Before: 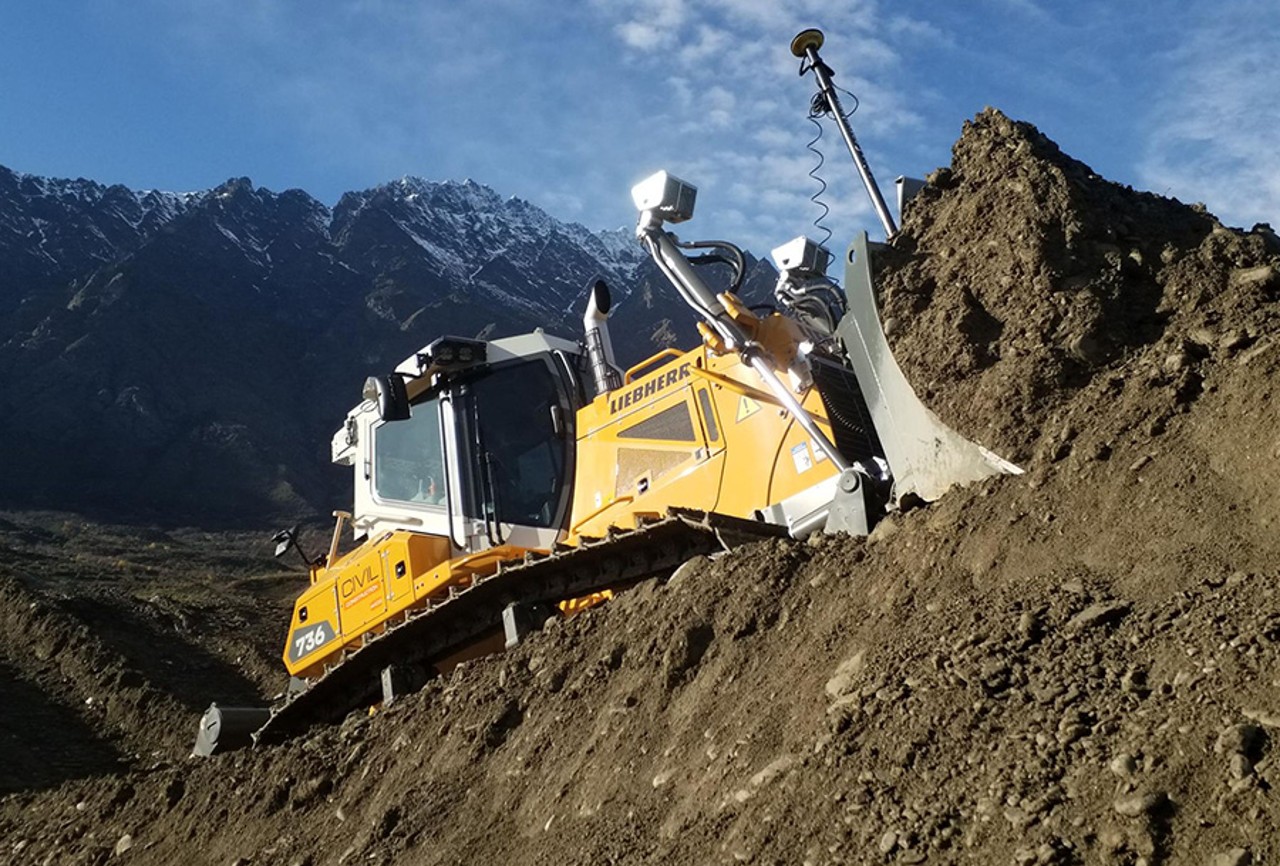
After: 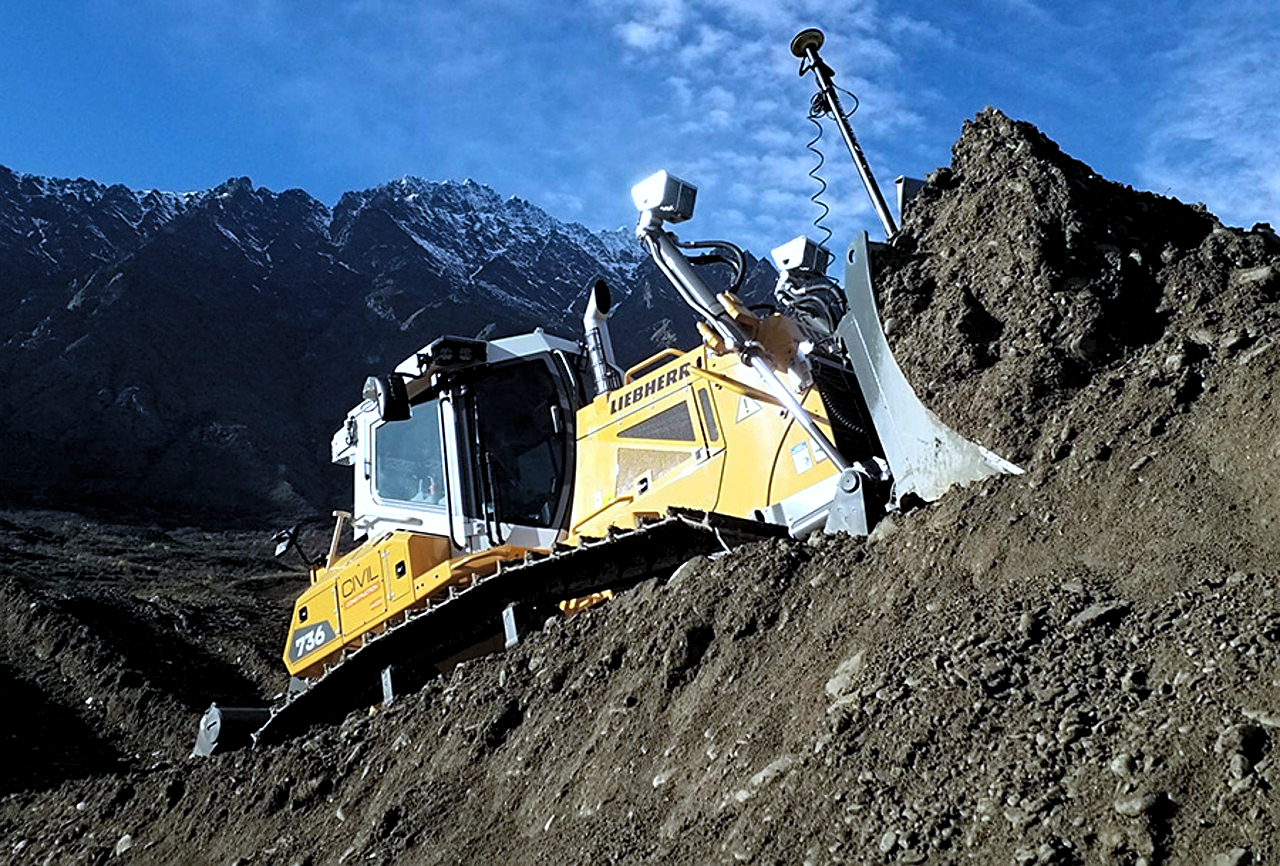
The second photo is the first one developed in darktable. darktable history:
contrast brightness saturation: saturation -0.083
levels: levels [0.062, 0.494, 0.925]
haze removal: adaptive false
sharpen: on, module defaults
color calibration: illuminant custom, x 0.388, y 0.387, temperature 3808.94 K
